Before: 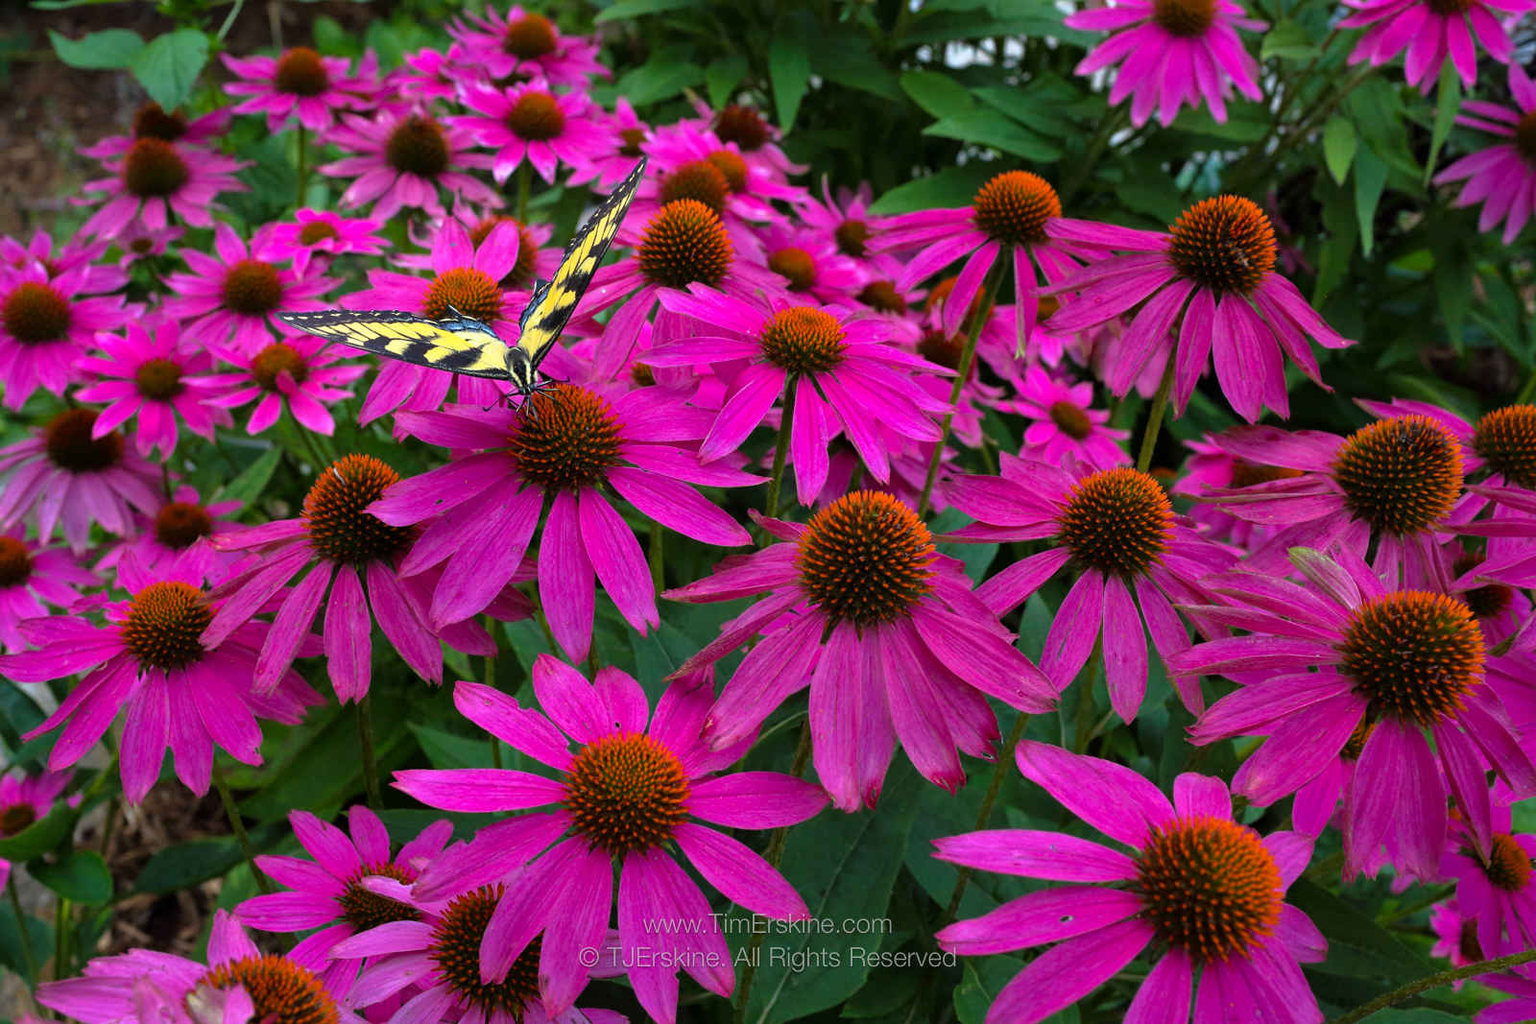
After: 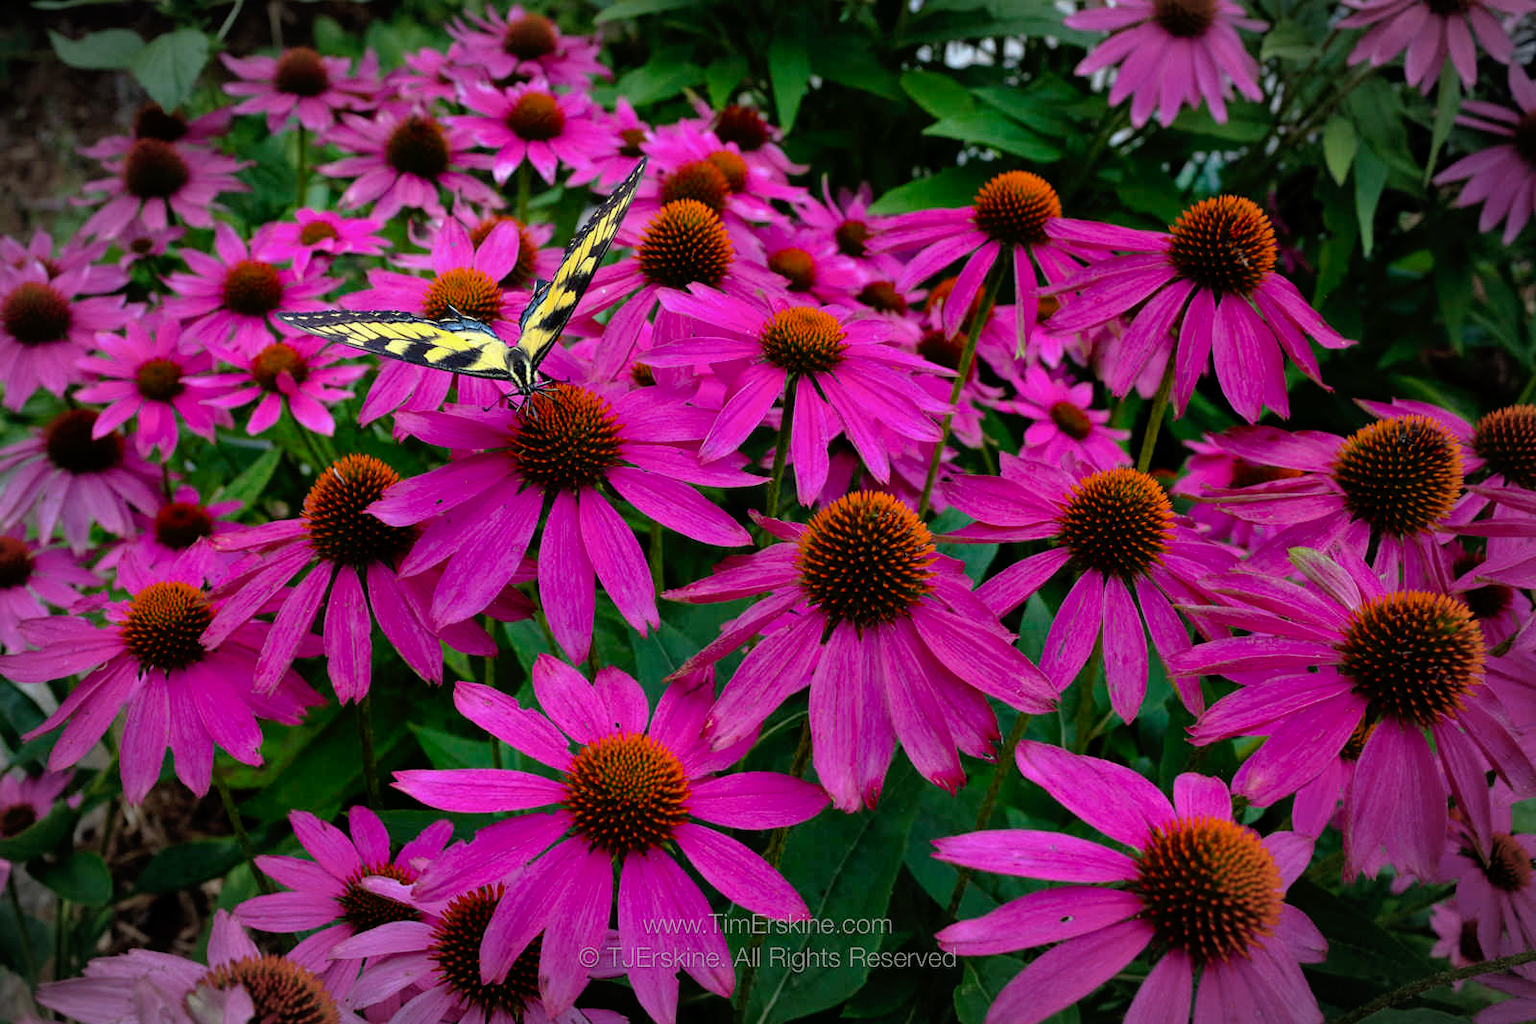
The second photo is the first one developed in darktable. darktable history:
vignetting: automatic ratio true
tone curve: curves: ch0 [(0, 0) (0.003, 0.001) (0.011, 0.002) (0.025, 0.007) (0.044, 0.015) (0.069, 0.022) (0.1, 0.03) (0.136, 0.056) (0.177, 0.115) (0.224, 0.177) (0.277, 0.244) (0.335, 0.322) (0.399, 0.398) (0.468, 0.471) (0.543, 0.545) (0.623, 0.614) (0.709, 0.685) (0.801, 0.765) (0.898, 0.867) (1, 1)], preserve colors none
base curve: curves: ch0 [(0, 0) (0.989, 0.992)], preserve colors none
